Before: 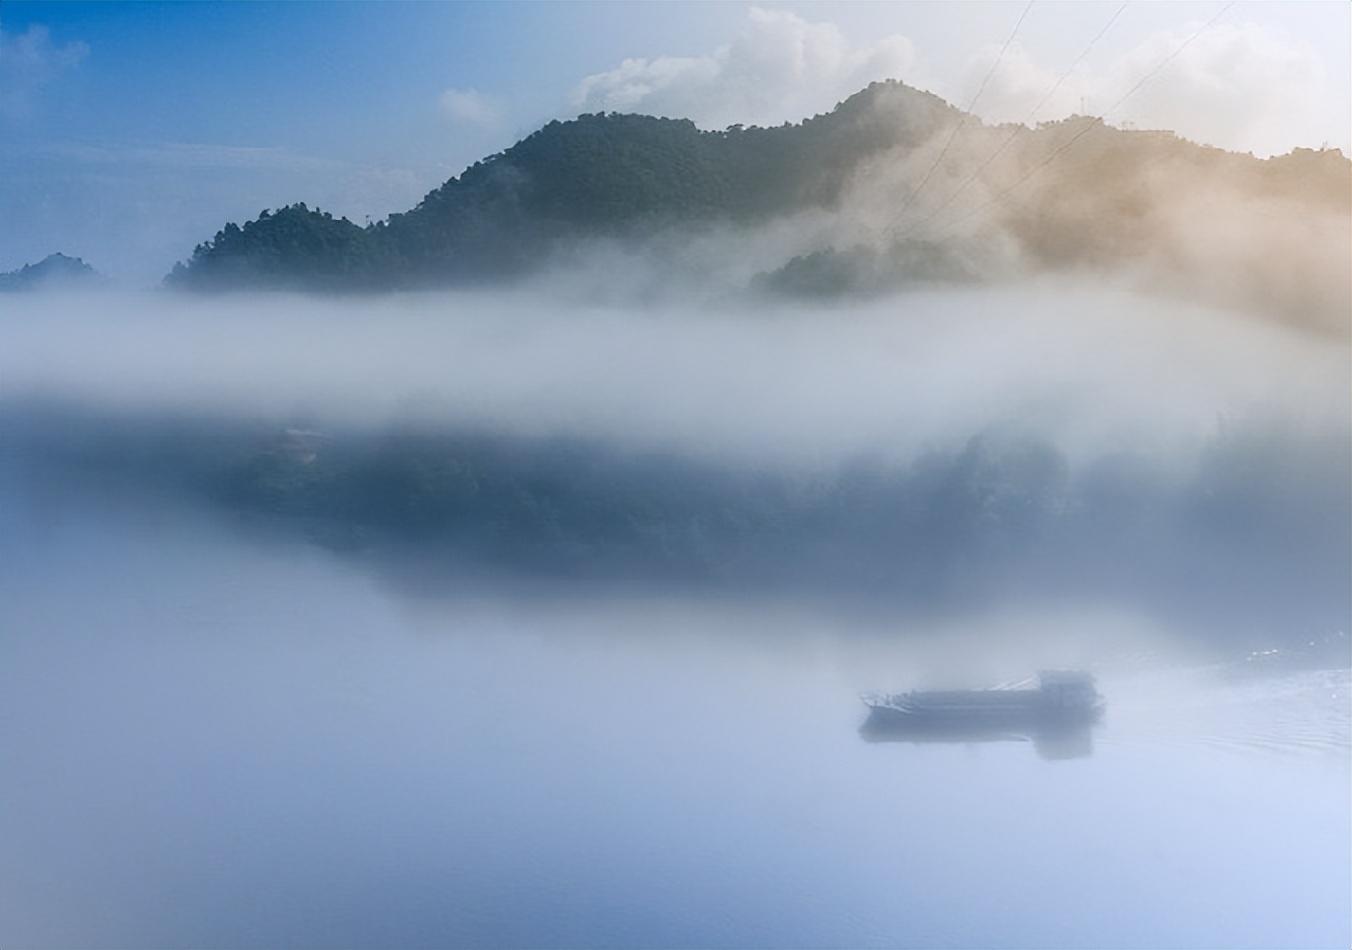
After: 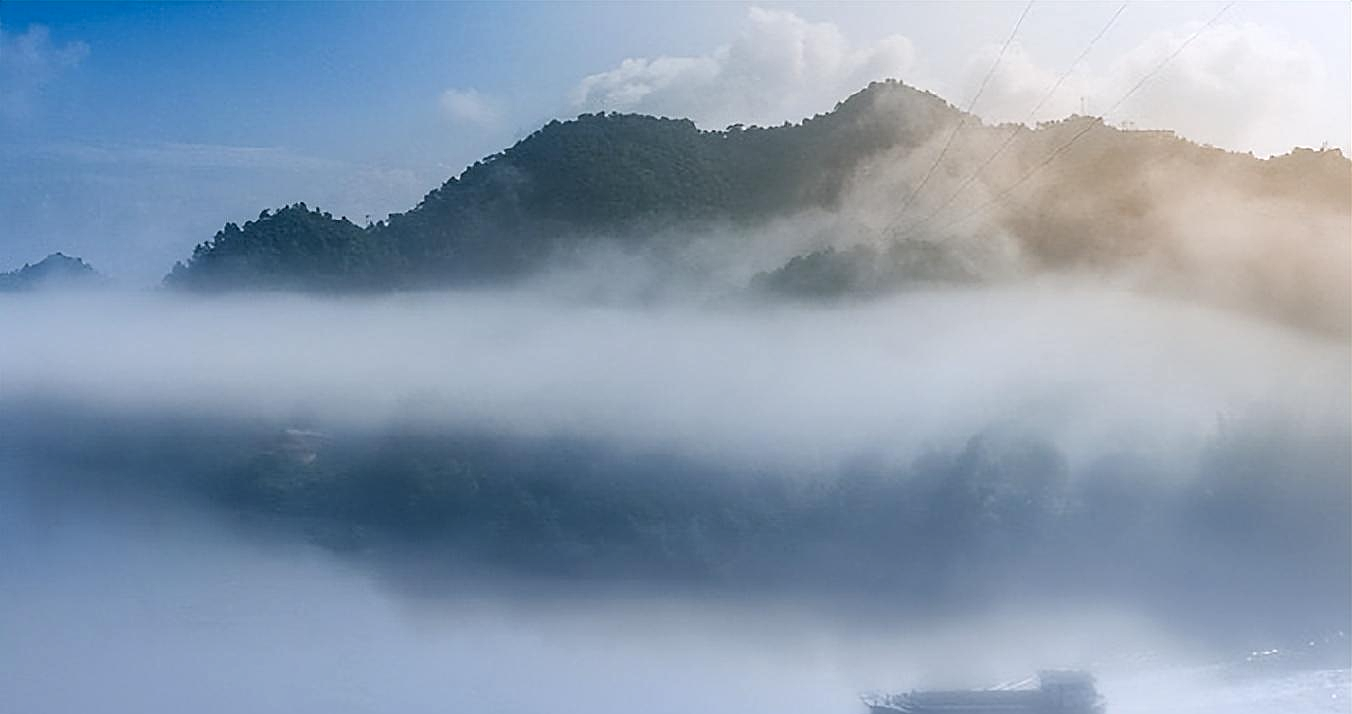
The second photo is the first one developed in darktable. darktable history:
crop: bottom 24.829%
local contrast: on, module defaults
sharpen: on, module defaults
